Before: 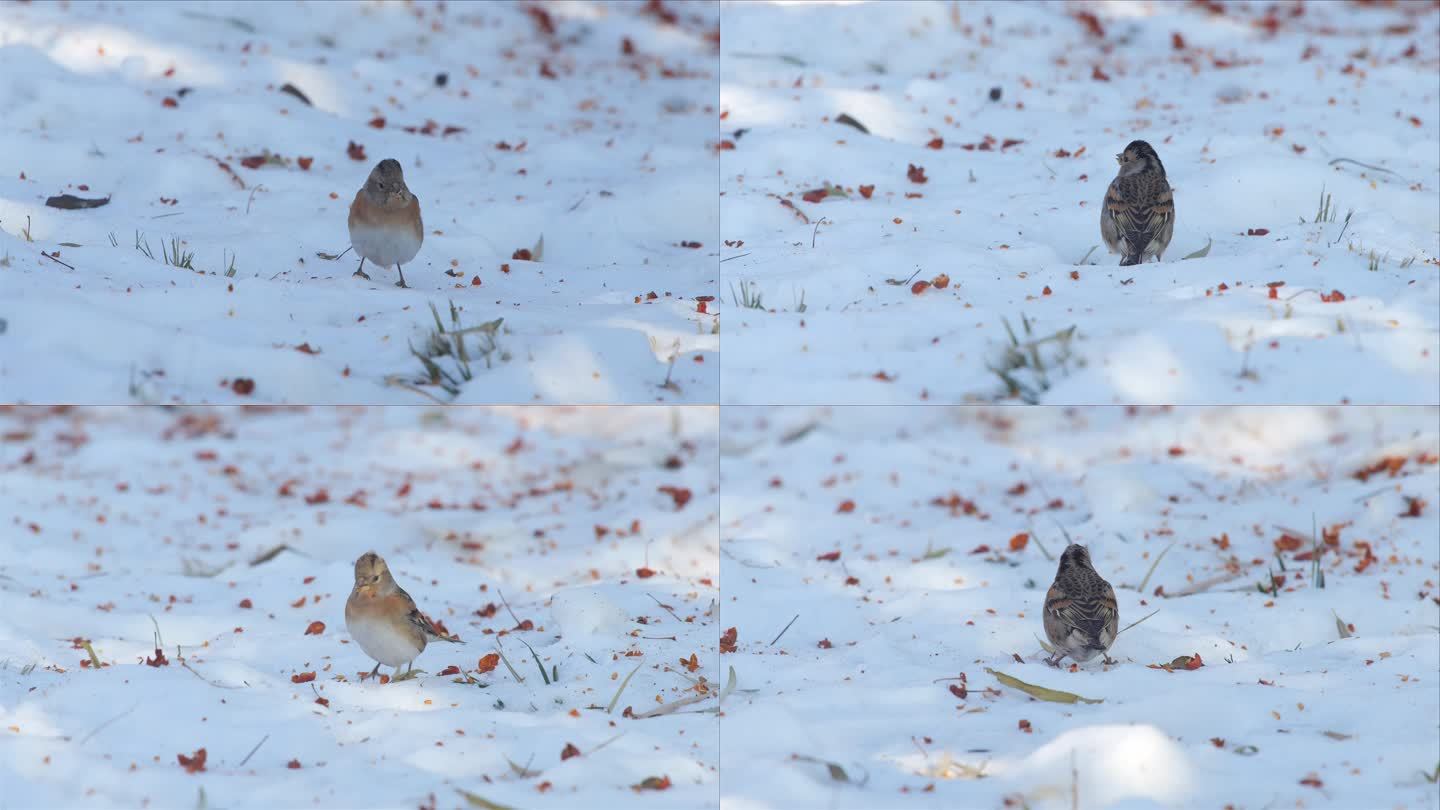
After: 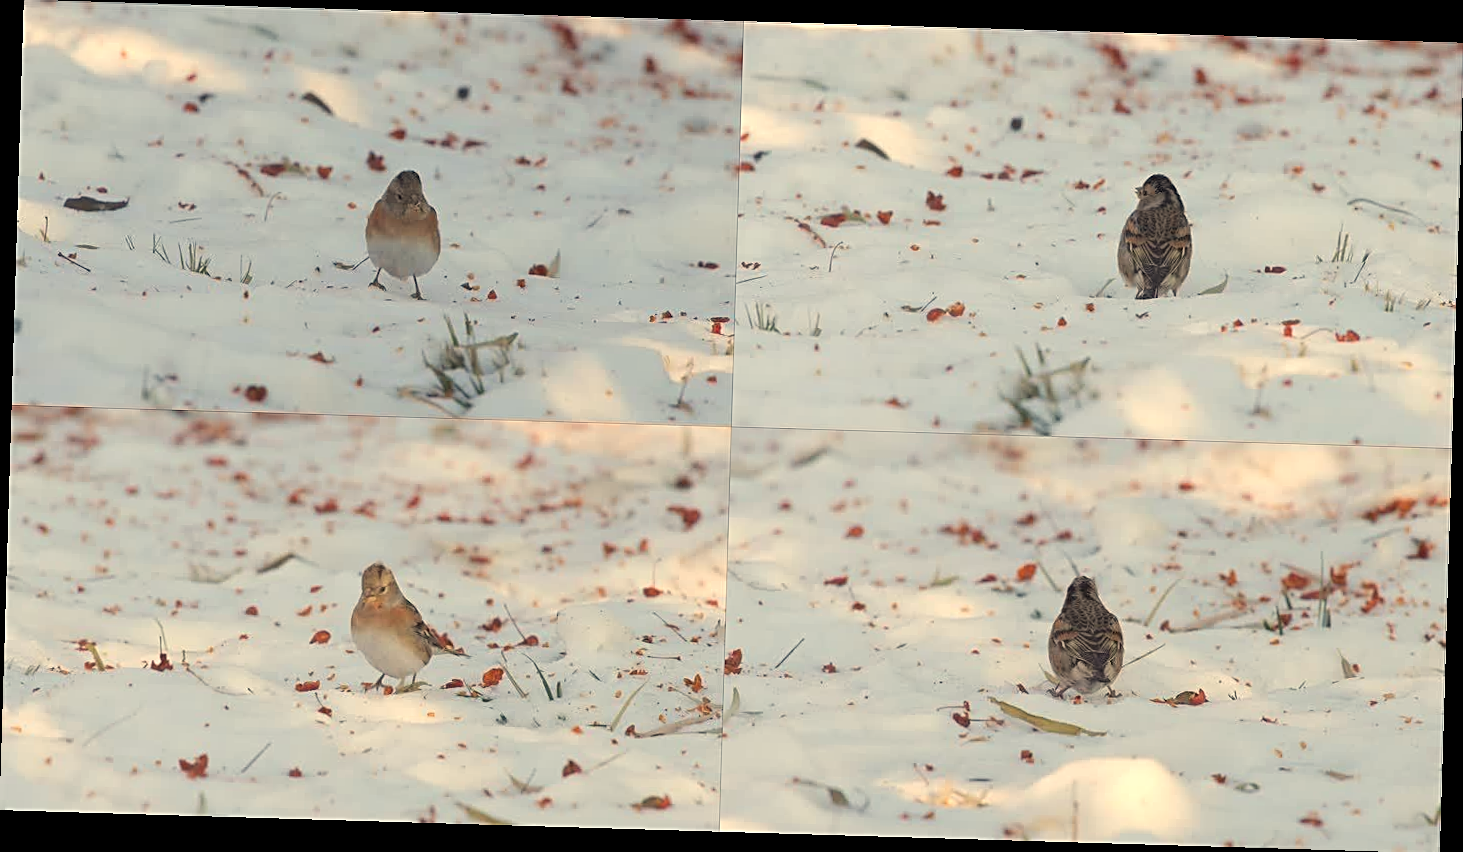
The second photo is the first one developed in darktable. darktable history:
sharpen: on, module defaults
rotate and perspective: rotation 1.72°, automatic cropping off
white balance: red 1.138, green 0.996, blue 0.812
